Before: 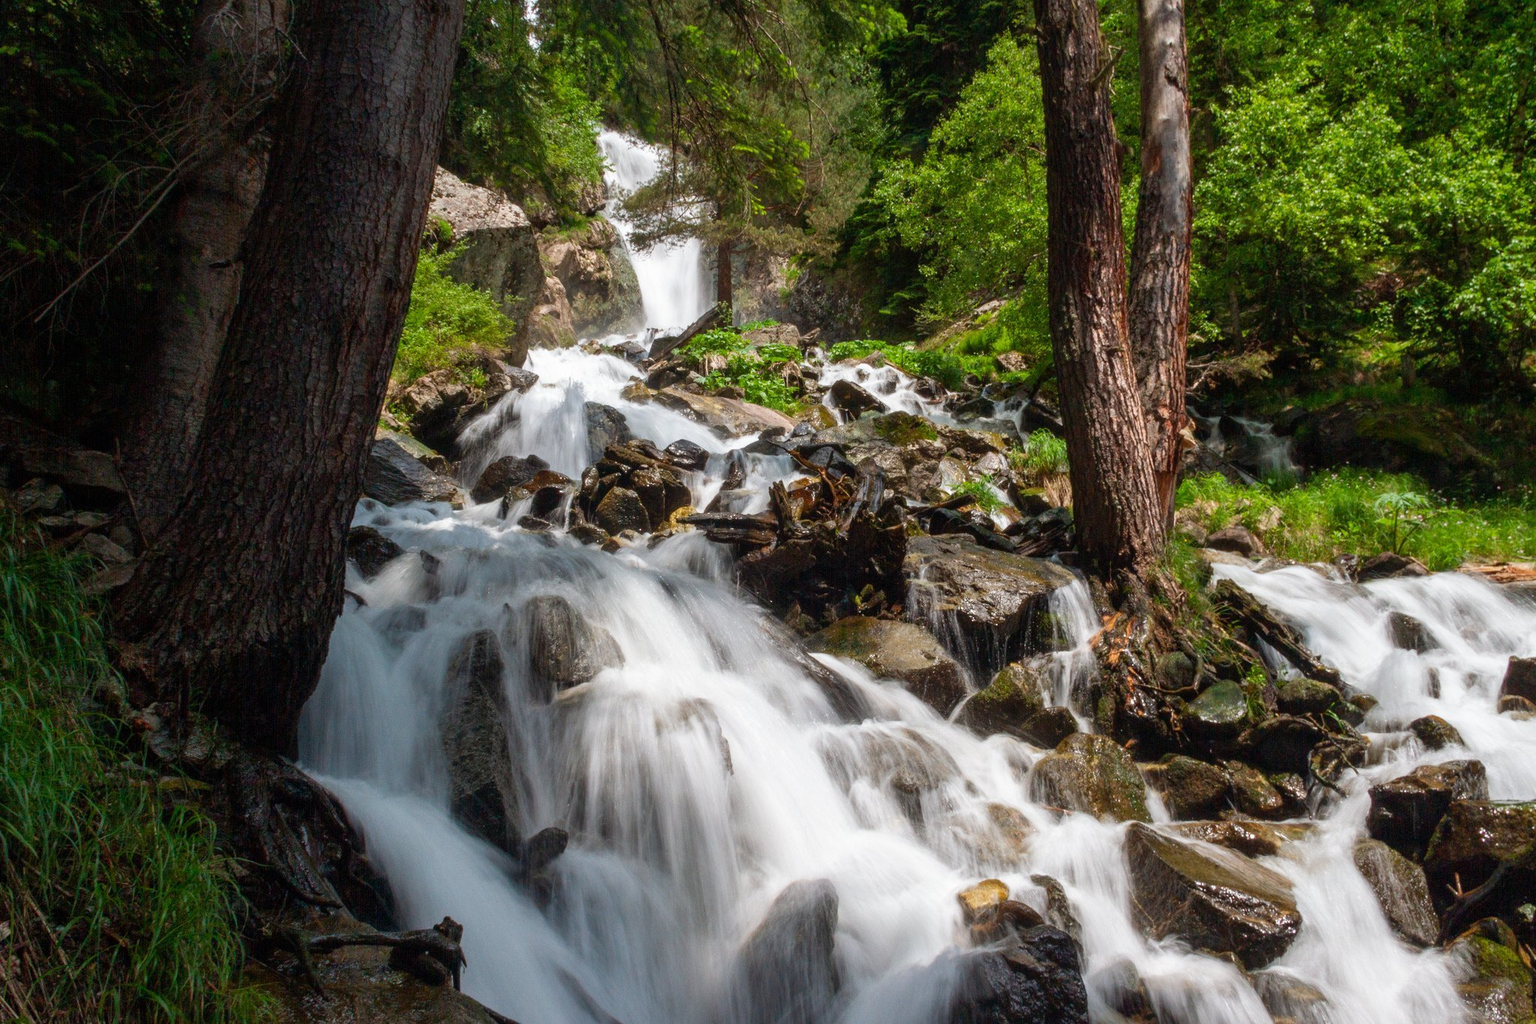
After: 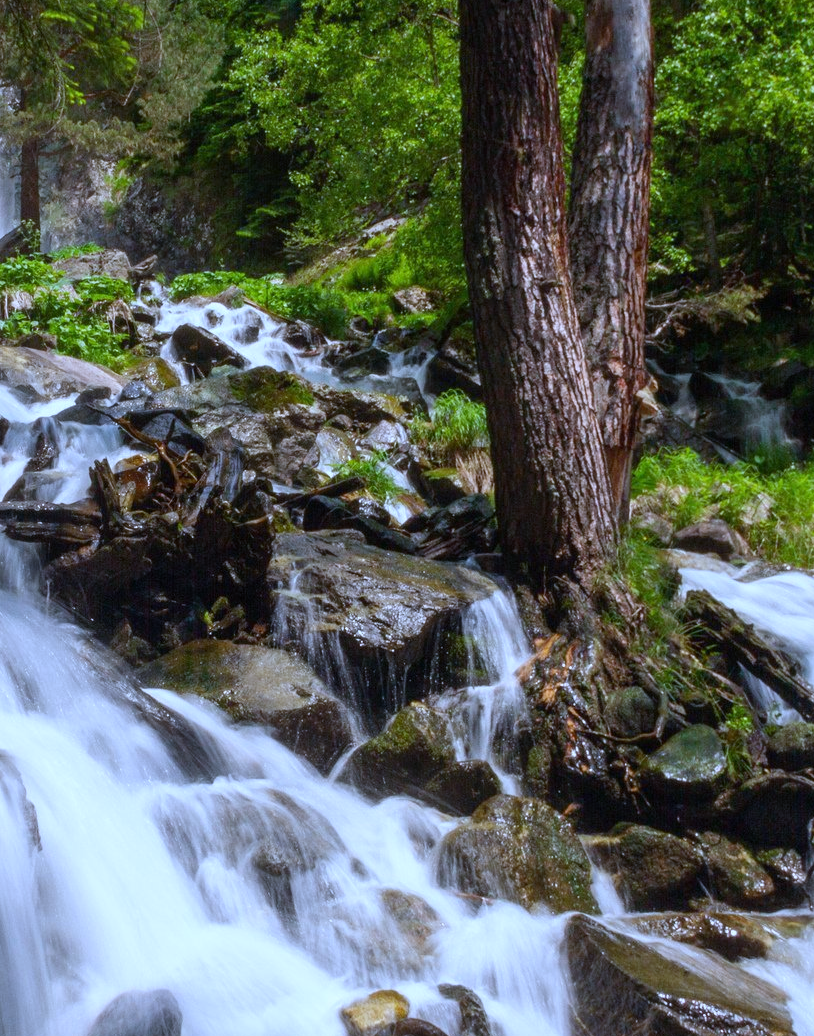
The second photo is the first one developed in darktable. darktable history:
white balance: red 0.871, blue 1.249
crop: left 45.721%, top 13.393%, right 14.118%, bottom 10.01%
